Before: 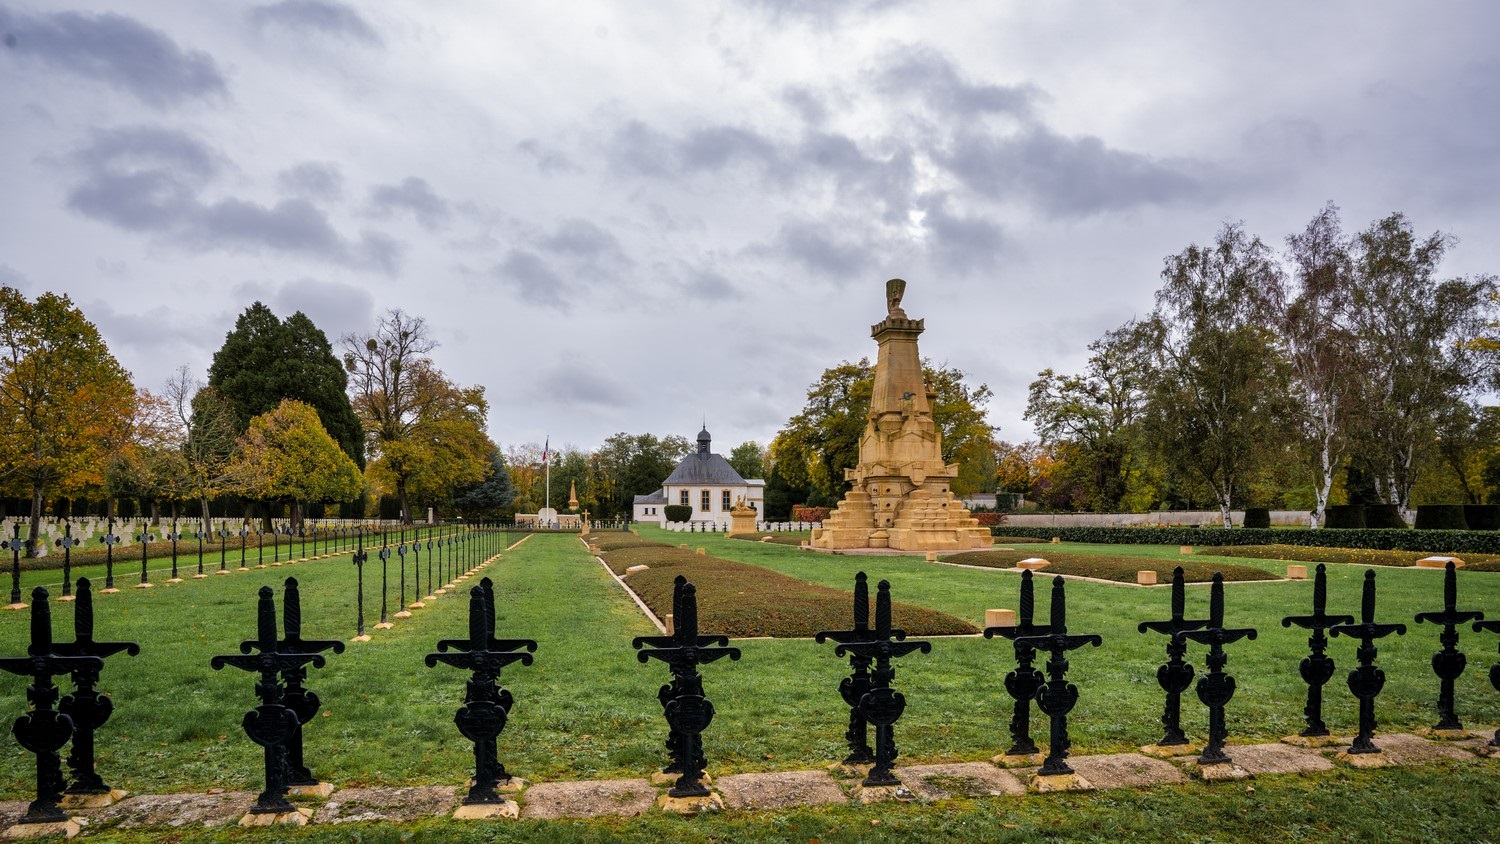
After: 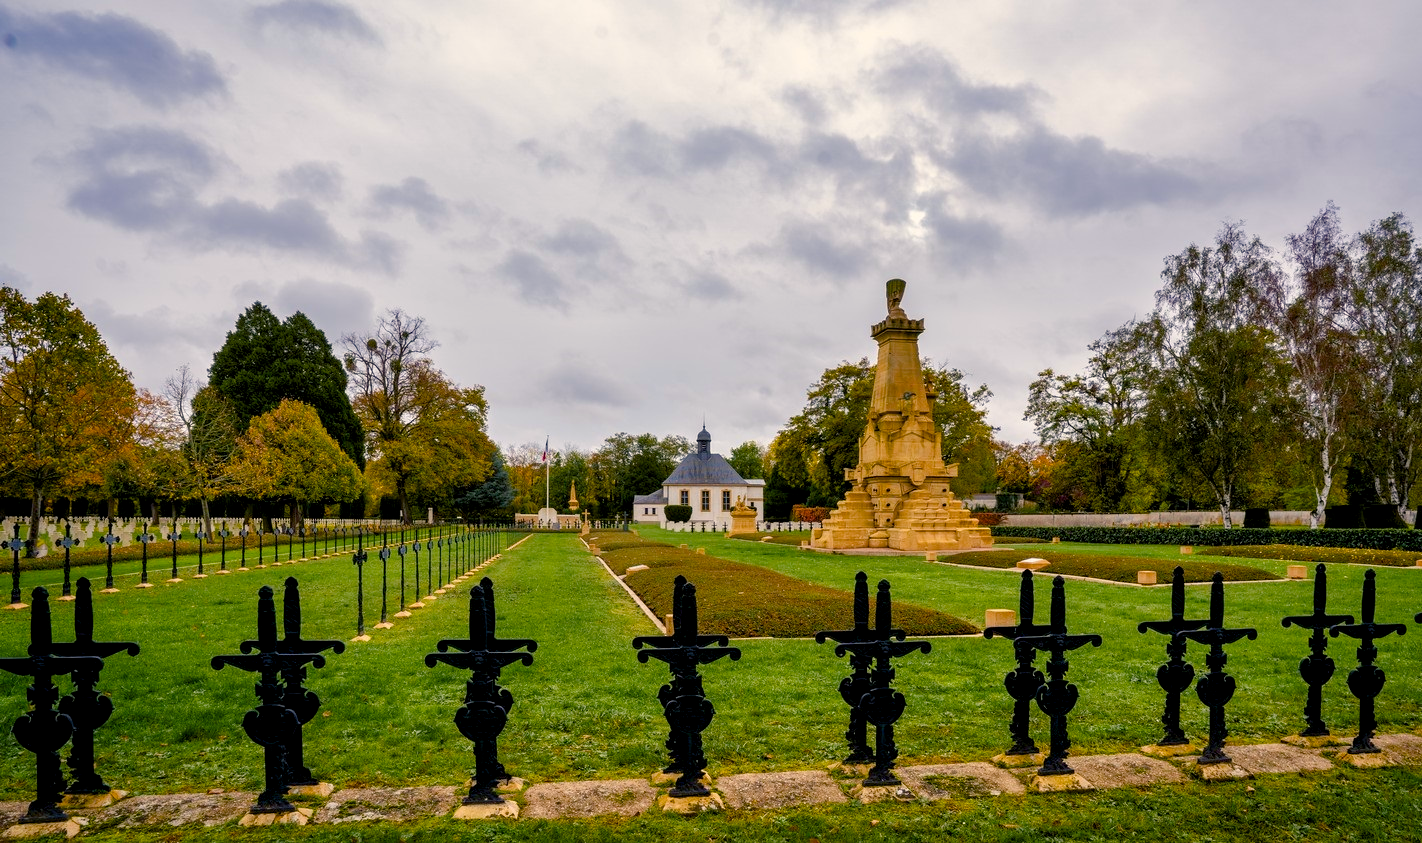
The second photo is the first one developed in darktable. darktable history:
color balance rgb: shadows lift › chroma 3%, shadows lift › hue 240.84°, highlights gain › chroma 3%, highlights gain › hue 73.2°, global offset › luminance -0.5%, perceptual saturation grading › global saturation 20%, perceptual saturation grading › highlights -25%, perceptual saturation grading › shadows 50%, global vibrance 25.26%
crop and rotate: right 5.167%
